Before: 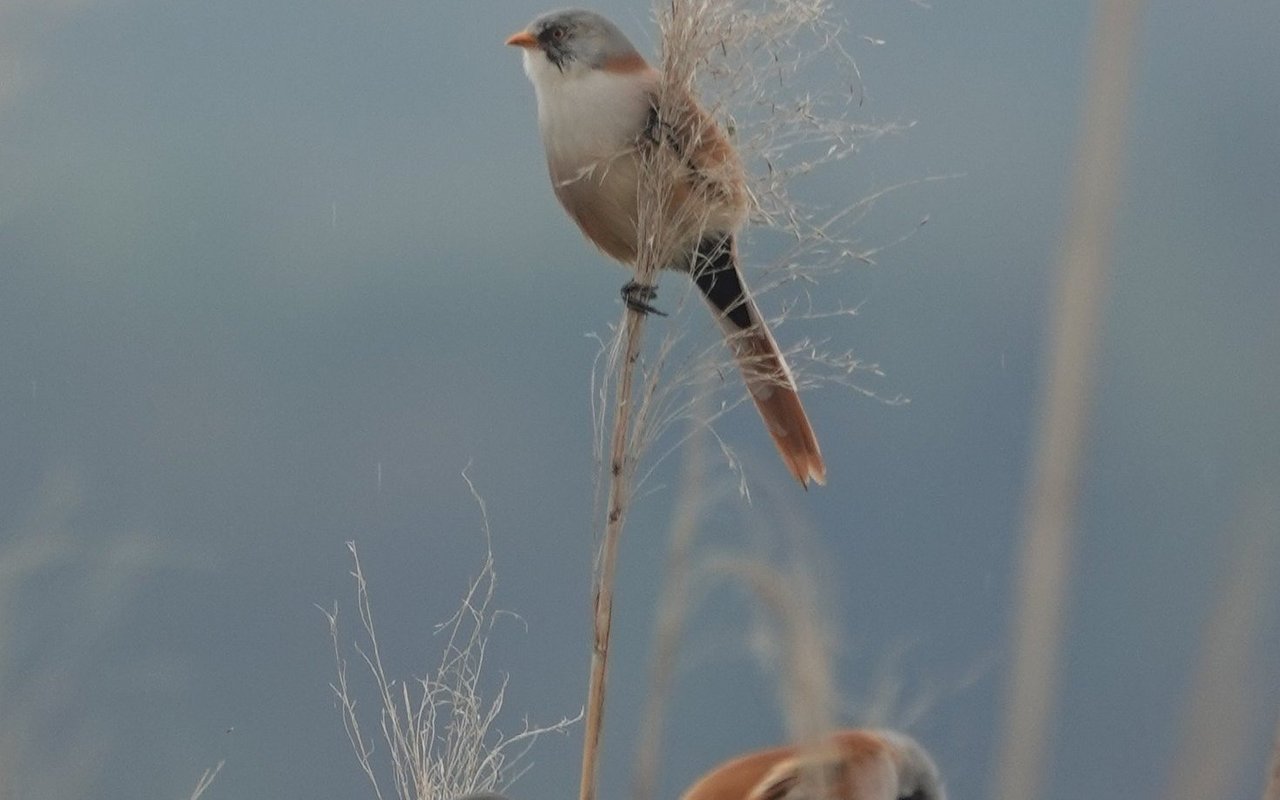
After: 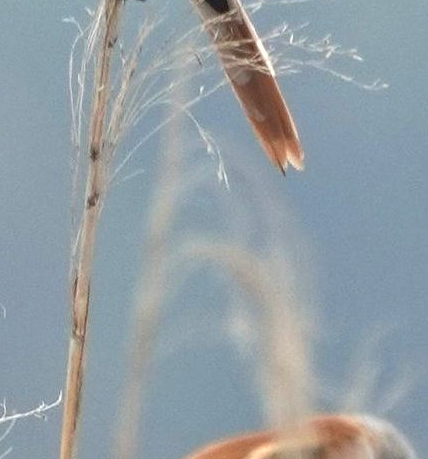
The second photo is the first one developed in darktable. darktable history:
shadows and highlights: highlights color adjustment 0.809%, soften with gaussian
exposure: black level correction 0.001, exposure 1.118 EV, compensate exposure bias true, compensate highlight preservation false
crop: left 40.829%, top 39.488%, right 25.709%, bottom 3.118%
